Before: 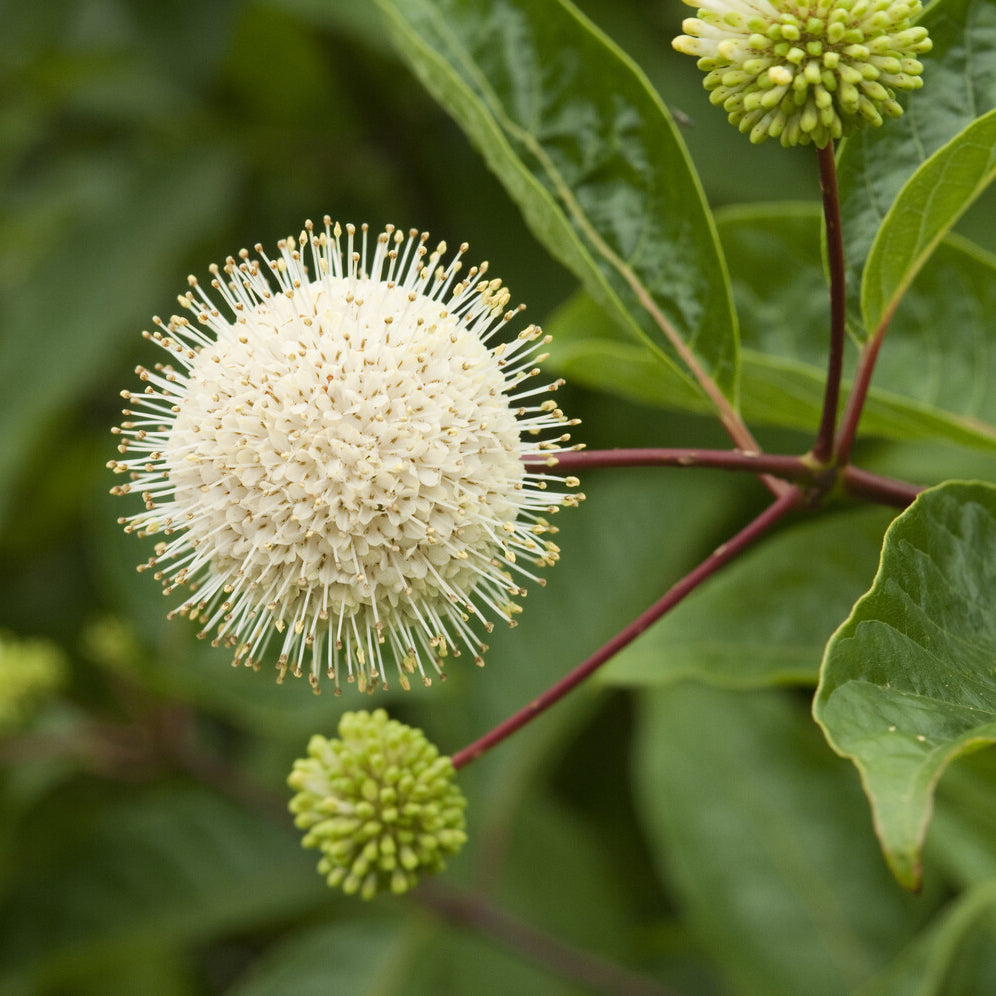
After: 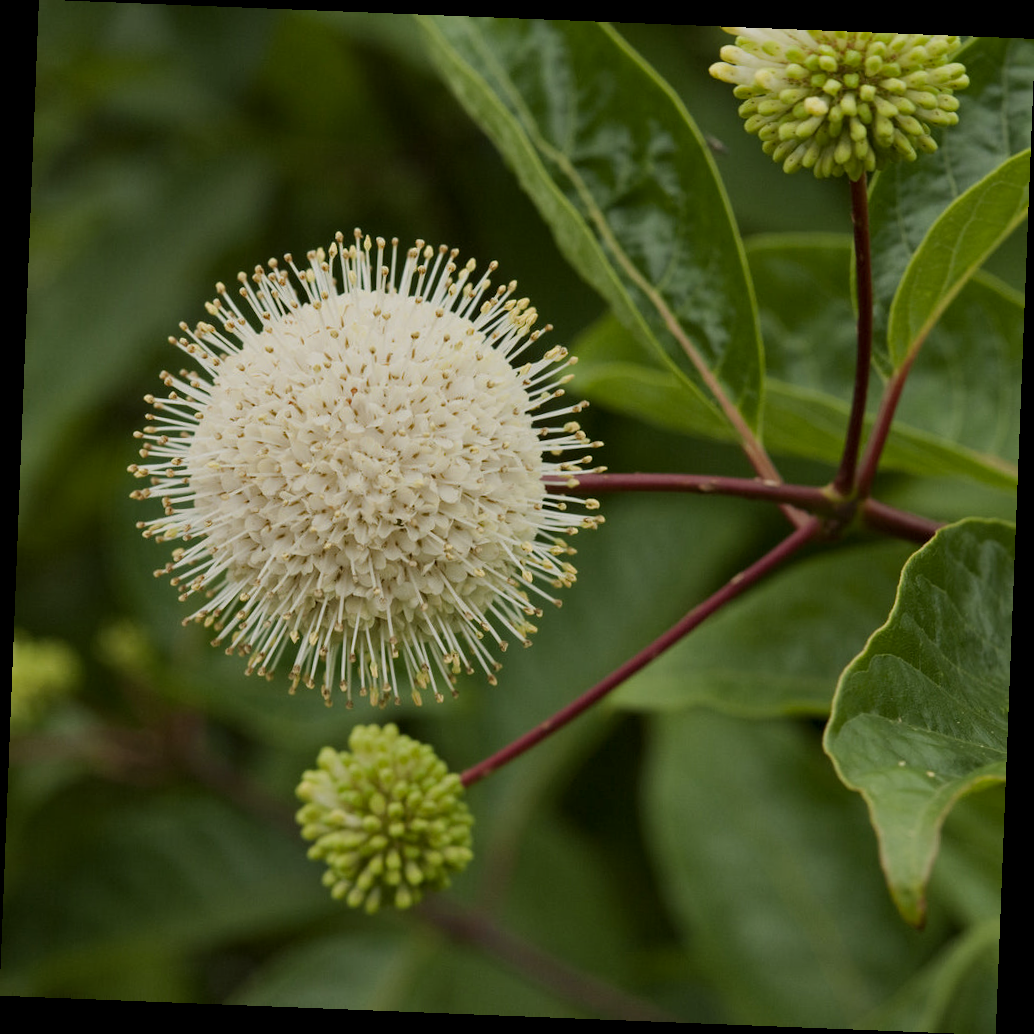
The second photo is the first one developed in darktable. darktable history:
rotate and perspective: rotation 2.27°, automatic cropping off
contrast equalizer: octaves 7, y [[0.6 ×6], [0.55 ×6], [0 ×6], [0 ×6], [0 ×6]], mix 0.3
exposure: black level correction 0, exposure -0.721 EV, compensate highlight preservation false
color correction: highlights b* 3
